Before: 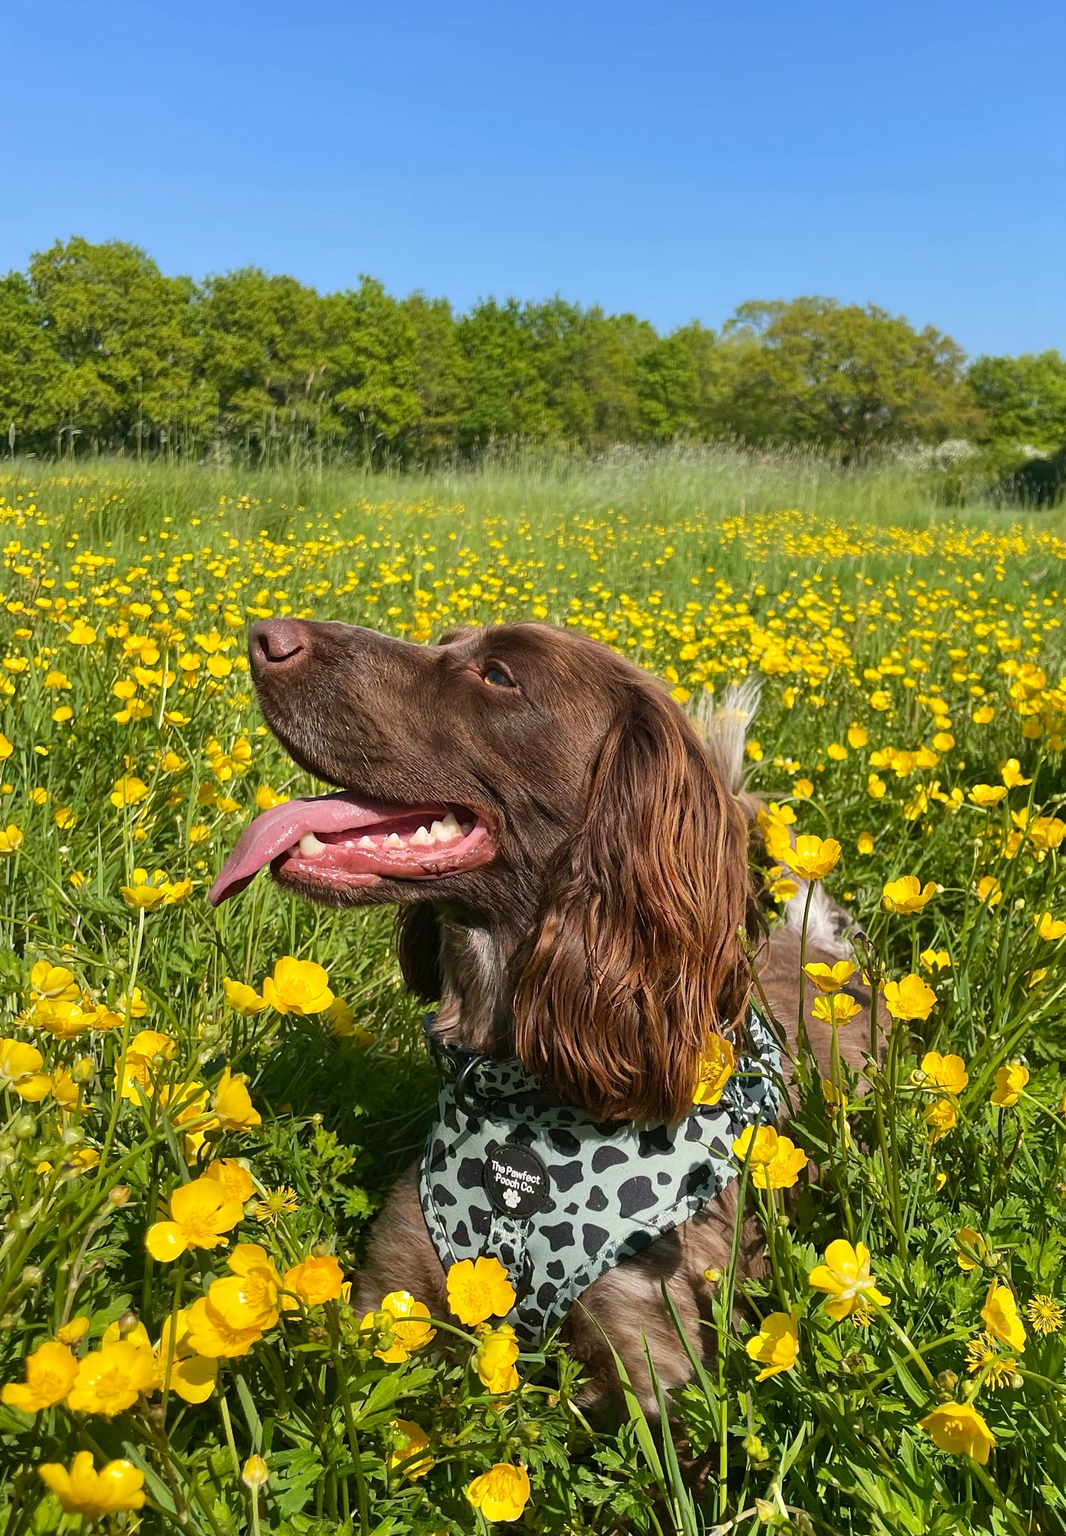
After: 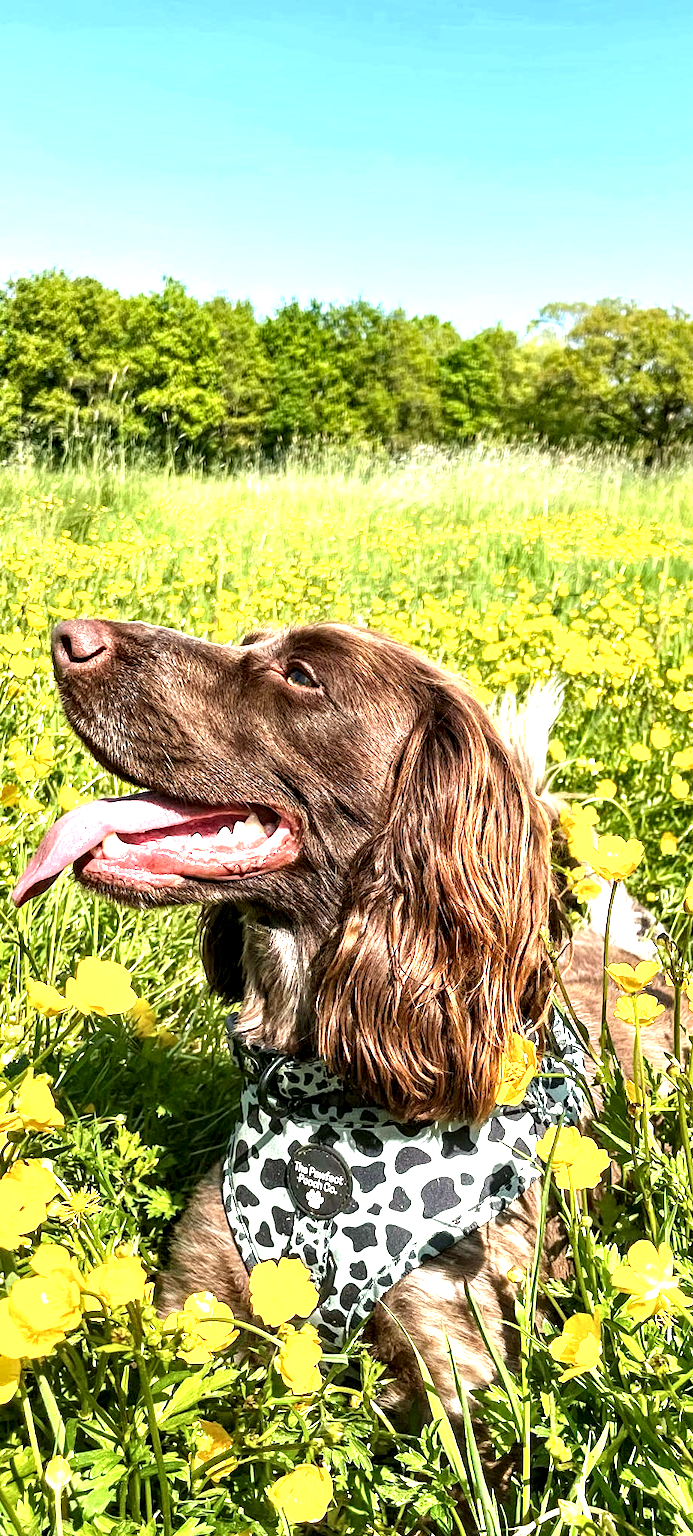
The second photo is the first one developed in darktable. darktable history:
local contrast: highlights 80%, shadows 58%, detail 174%, midtone range 0.604
exposure: black level correction 0, exposure 1.442 EV, compensate exposure bias true, compensate highlight preservation false
crop and rotate: left 18.558%, right 16.408%
